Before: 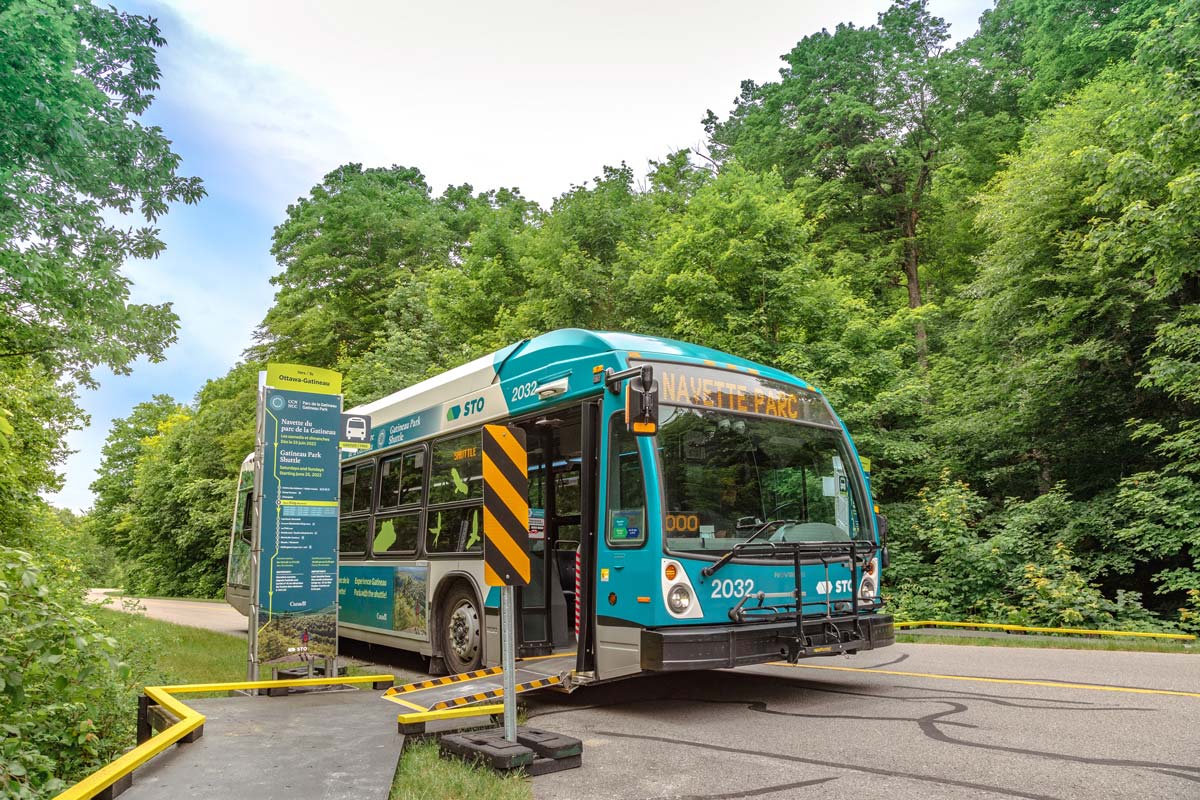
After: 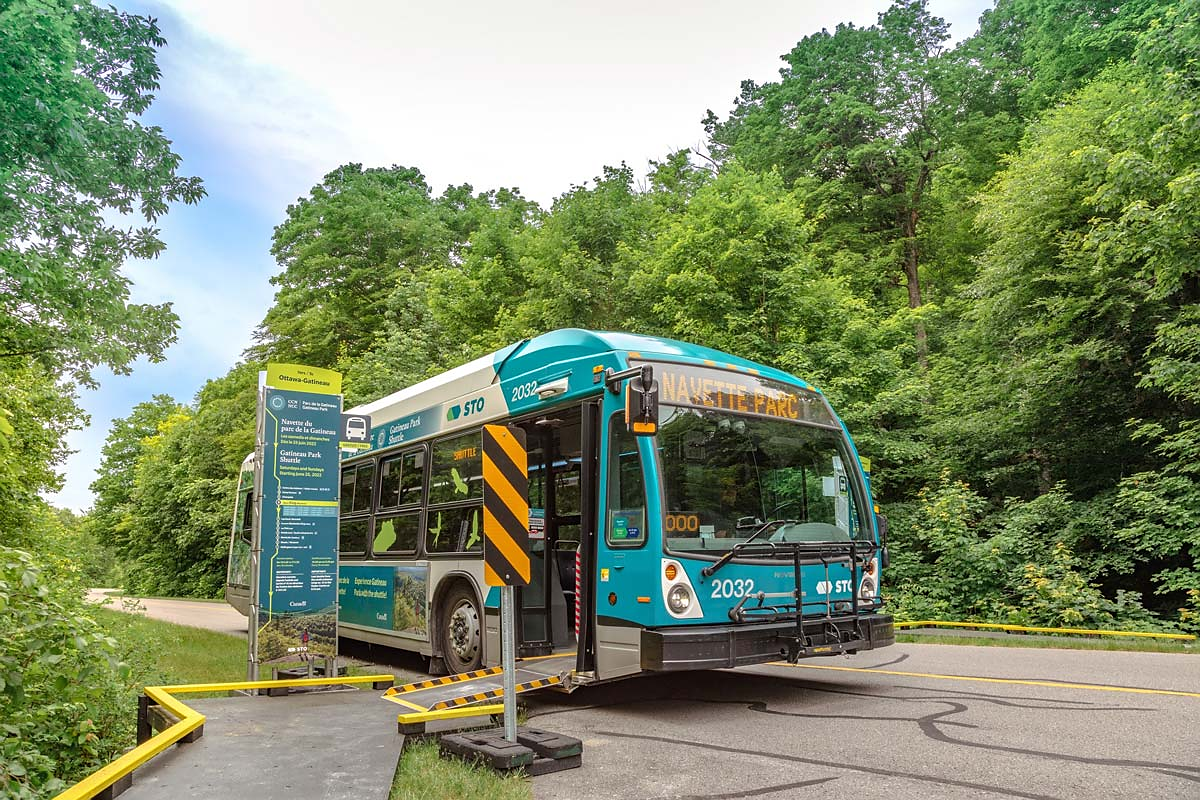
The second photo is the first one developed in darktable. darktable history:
sharpen: radius 1.001, threshold 0.893
